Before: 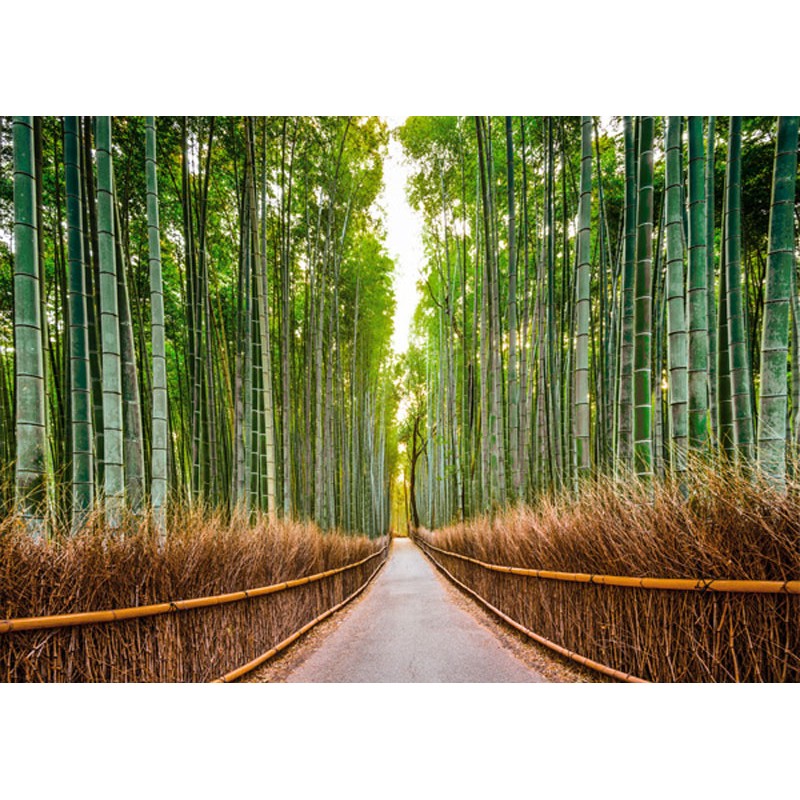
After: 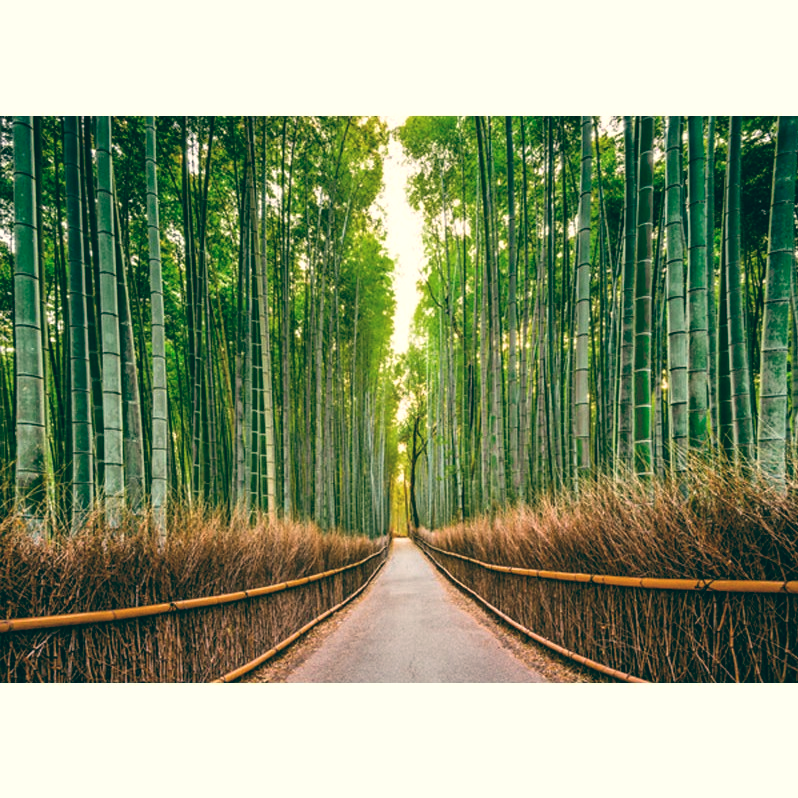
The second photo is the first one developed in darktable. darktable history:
crop: top 0.05%, bottom 0.098%
color balance: lift [1.005, 0.99, 1.007, 1.01], gamma [1, 0.979, 1.011, 1.021], gain [0.923, 1.098, 1.025, 0.902], input saturation 90.45%, contrast 7.73%, output saturation 105.91%
